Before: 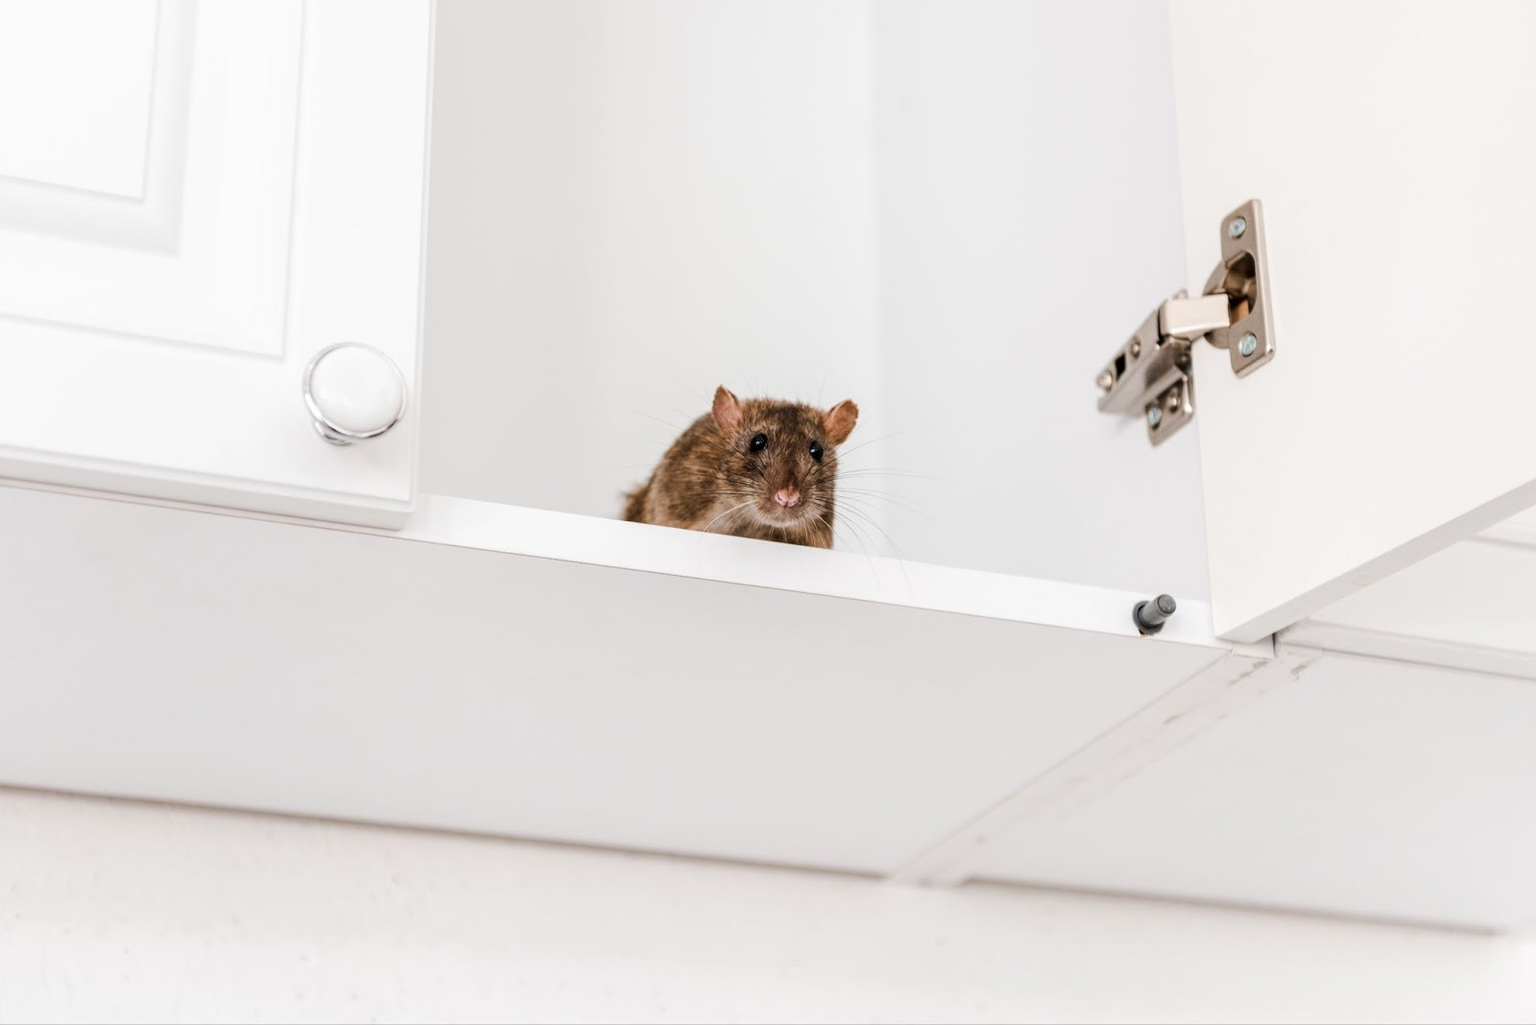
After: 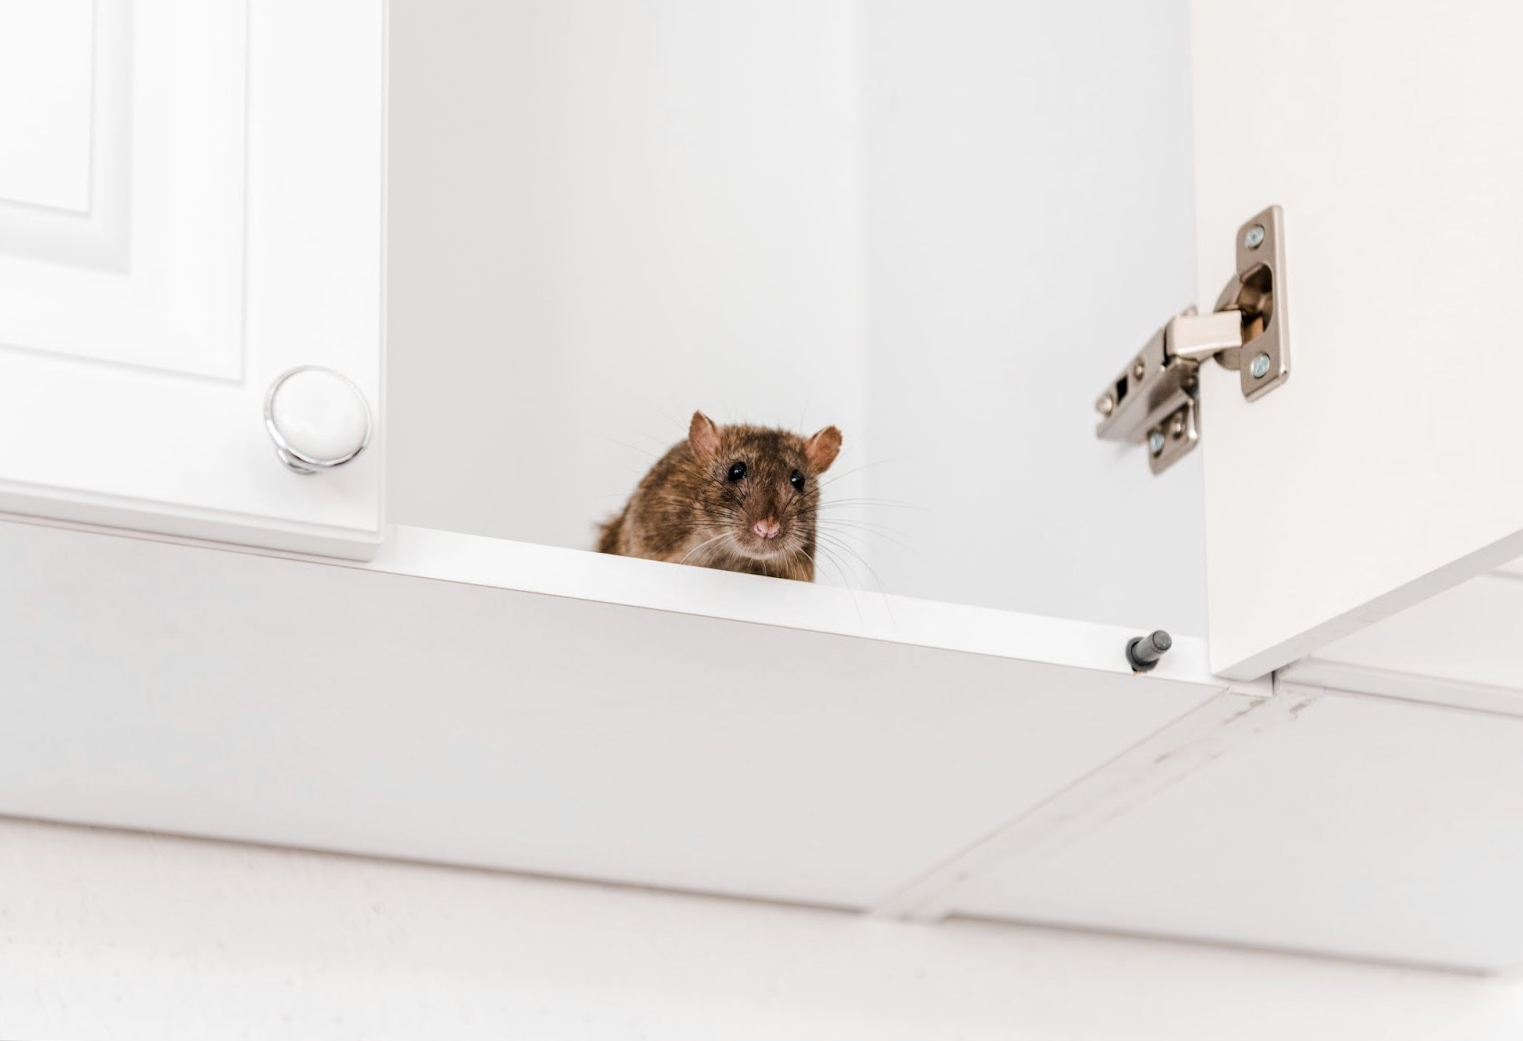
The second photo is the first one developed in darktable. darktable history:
color zones: curves: ch0 [(0.068, 0.464) (0.25, 0.5) (0.48, 0.508) (0.75, 0.536) (0.886, 0.476) (0.967, 0.456)]; ch1 [(0.066, 0.456) (0.25, 0.5) (0.616, 0.508) (0.746, 0.56) (0.934, 0.444)]
rotate and perspective: rotation 0.074°, lens shift (vertical) 0.096, lens shift (horizontal) -0.041, crop left 0.043, crop right 0.952, crop top 0.024, crop bottom 0.979
